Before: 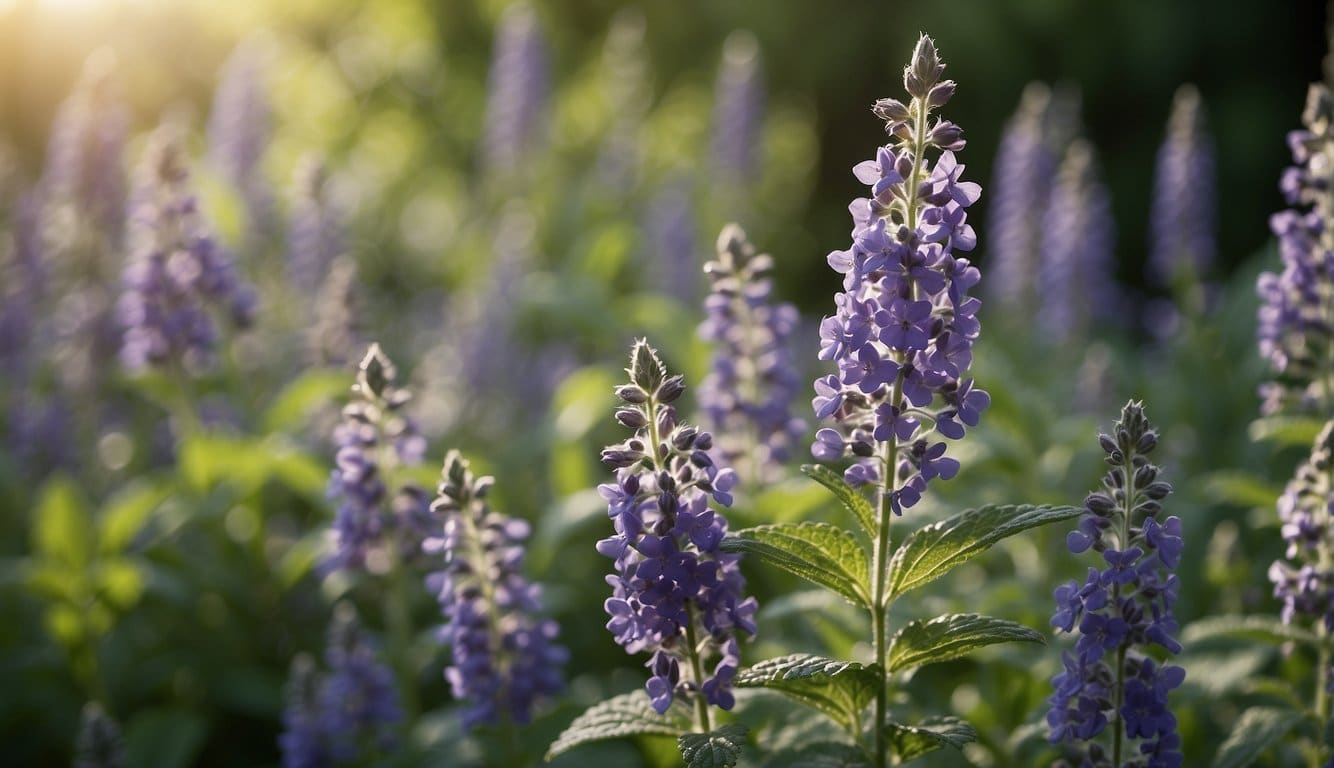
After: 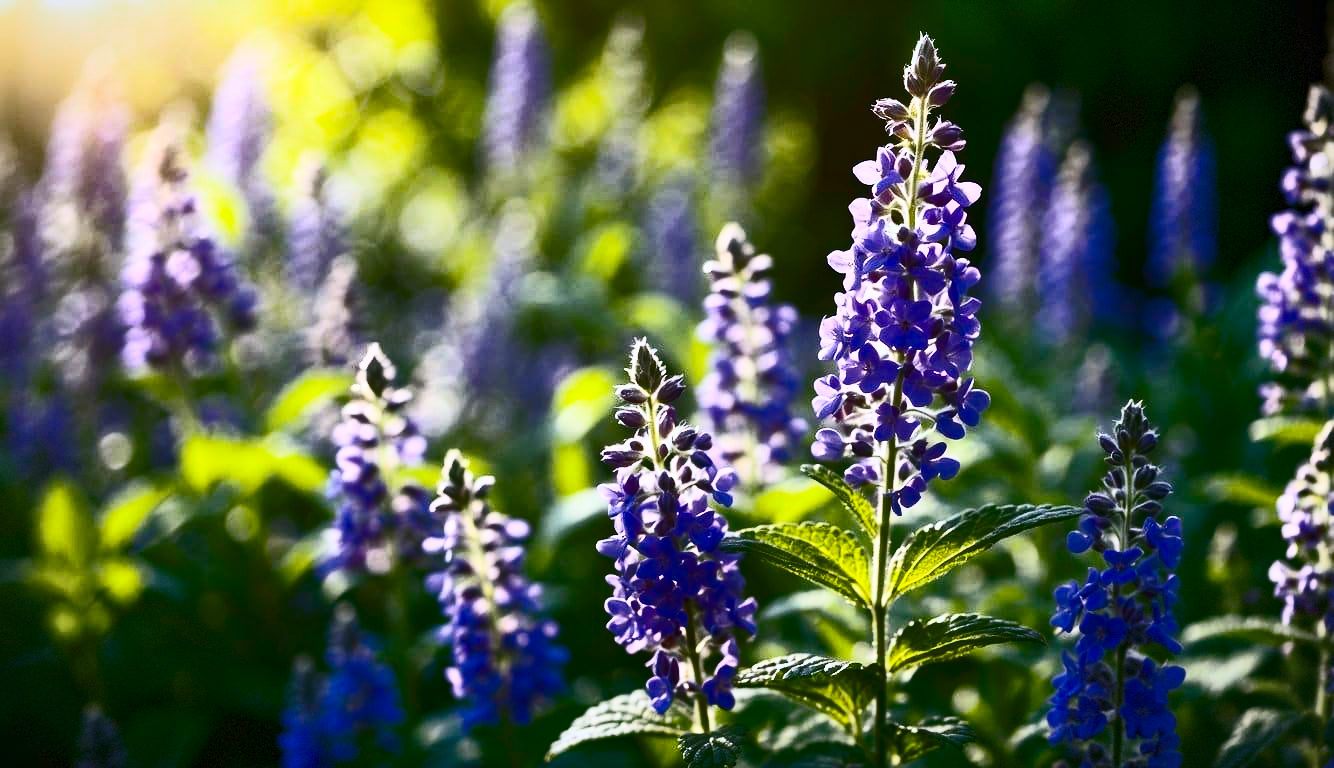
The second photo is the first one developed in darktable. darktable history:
shadows and highlights: on, module defaults
white balance: red 0.954, blue 1.079
levels: levels [0, 0.498, 1]
color balance rgb: linear chroma grading › global chroma 15%, perceptual saturation grading › global saturation 30%
haze removal: compatibility mode true, adaptive false
fill light: on, module defaults
contrast brightness saturation: contrast 0.93, brightness 0.2
vignetting: fall-off start 91%, fall-off radius 39.39%, brightness -0.182, saturation -0.3, width/height ratio 1.219, shape 1.3, dithering 8-bit output, unbound false
